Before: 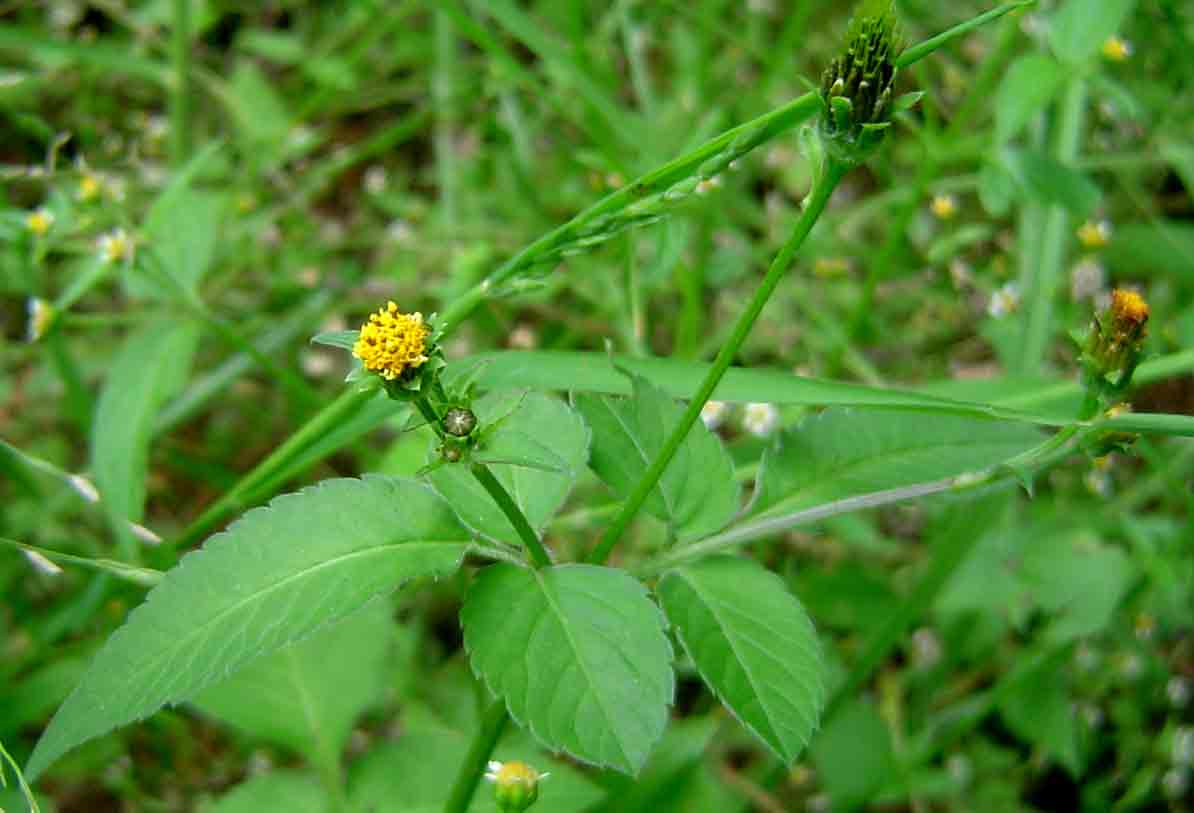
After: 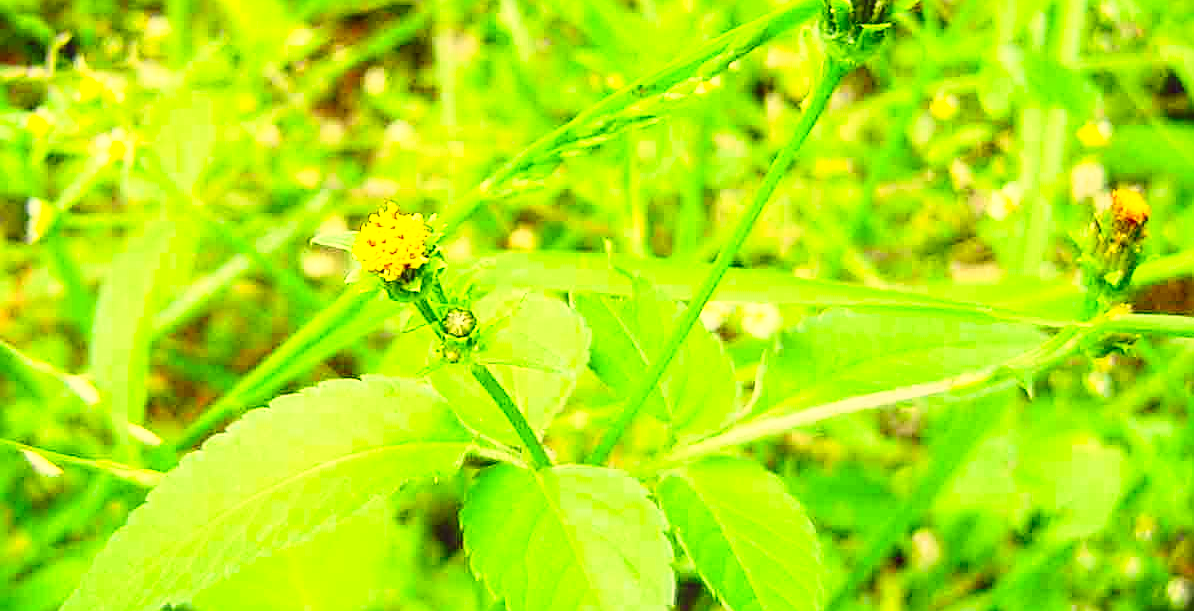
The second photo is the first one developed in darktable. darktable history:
tone curve: curves: ch0 [(0, 0.013) (0.129, 0.1) (0.327, 0.382) (0.489, 0.573) (0.66, 0.748) (0.858, 0.926) (1, 0.977)]; ch1 [(0, 0) (0.353, 0.344) (0.45, 0.46) (0.498, 0.495) (0.521, 0.506) (0.563, 0.559) (0.592, 0.585) (0.657, 0.655) (1, 1)]; ch2 [(0, 0) (0.333, 0.346) (0.375, 0.375) (0.427, 0.44) (0.5, 0.501) (0.505, 0.499) (0.528, 0.533) (0.579, 0.61) (0.612, 0.644) (0.66, 0.715) (1, 1)], preserve colors none
contrast brightness saturation: contrast 0.237, brightness 0.245, saturation 0.388
exposure: black level correction -0.005, exposure 1.008 EV, compensate exposure bias true, compensate highlight preservation false
crop and rotate: top 12.253%, bottom 12.564%
color correction: highlights a* -0.544, highlights b* 39.69, shadows a* 9.61, shadows b* -0.444
sharpen: on, module defaults
local contrast: on, module defaults
